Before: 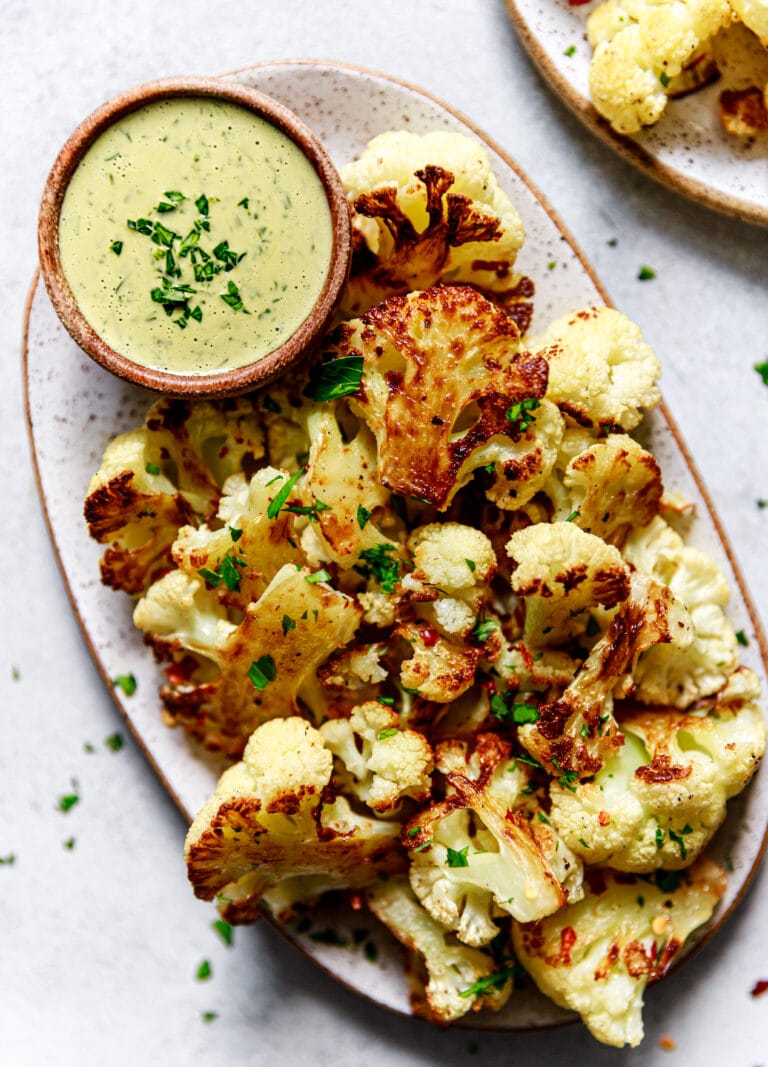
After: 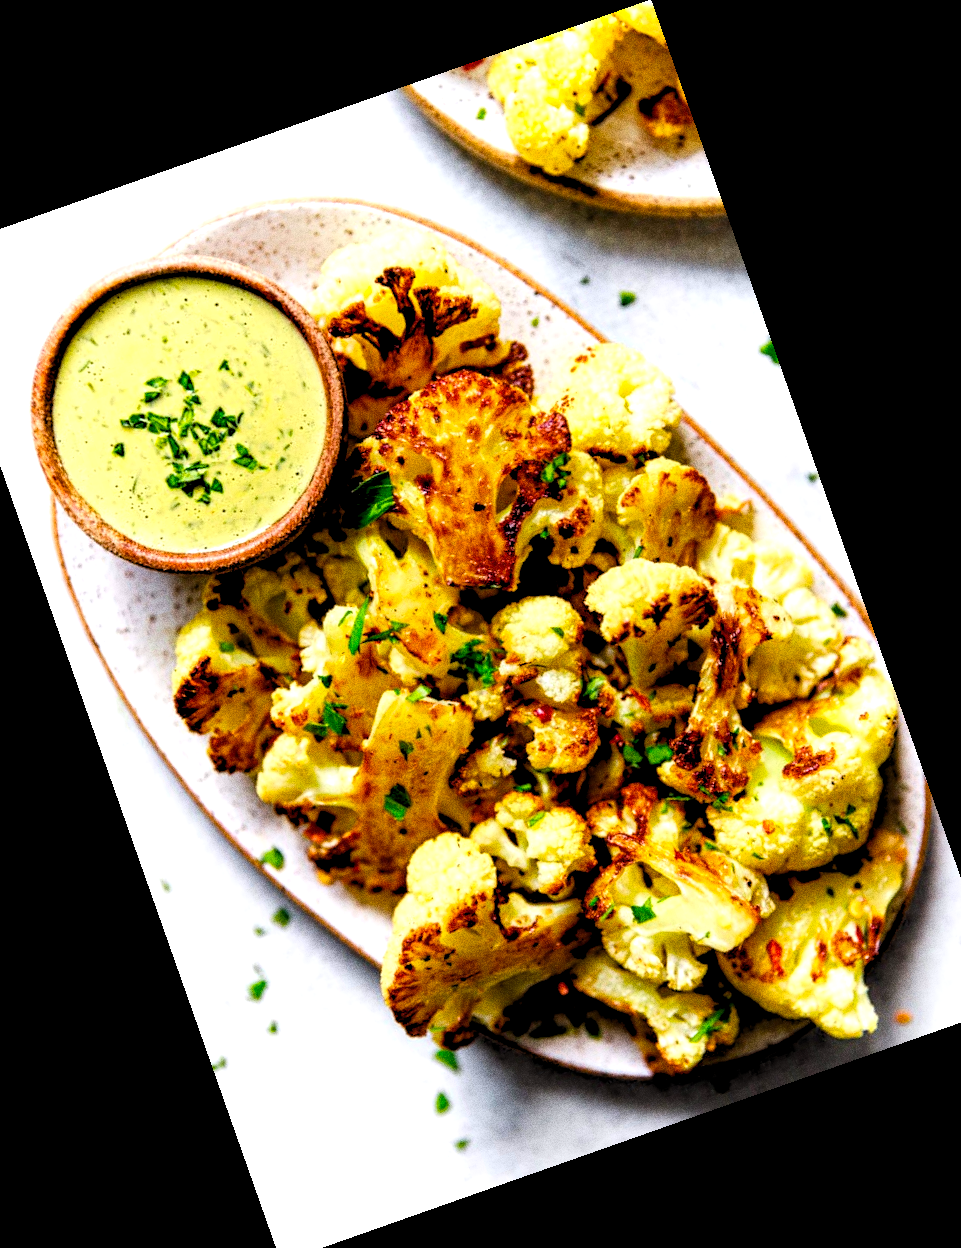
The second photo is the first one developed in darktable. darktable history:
crop and rotate: angle 19.43°, left 6.812%, right 4.125%, bottom 1.087%
grain: coarseness 0.09 ISO, strength 40%
color balance rgb: perceptual saturation grading › global saturation 30%, global vibrance 20%
rgb levels: levels [[0.013, 0.434, 0.89], [0, 0.5, 1], [0, 0.5, 1]]
exposure: exposure 0.3 EV, compensate highlight preservation false
